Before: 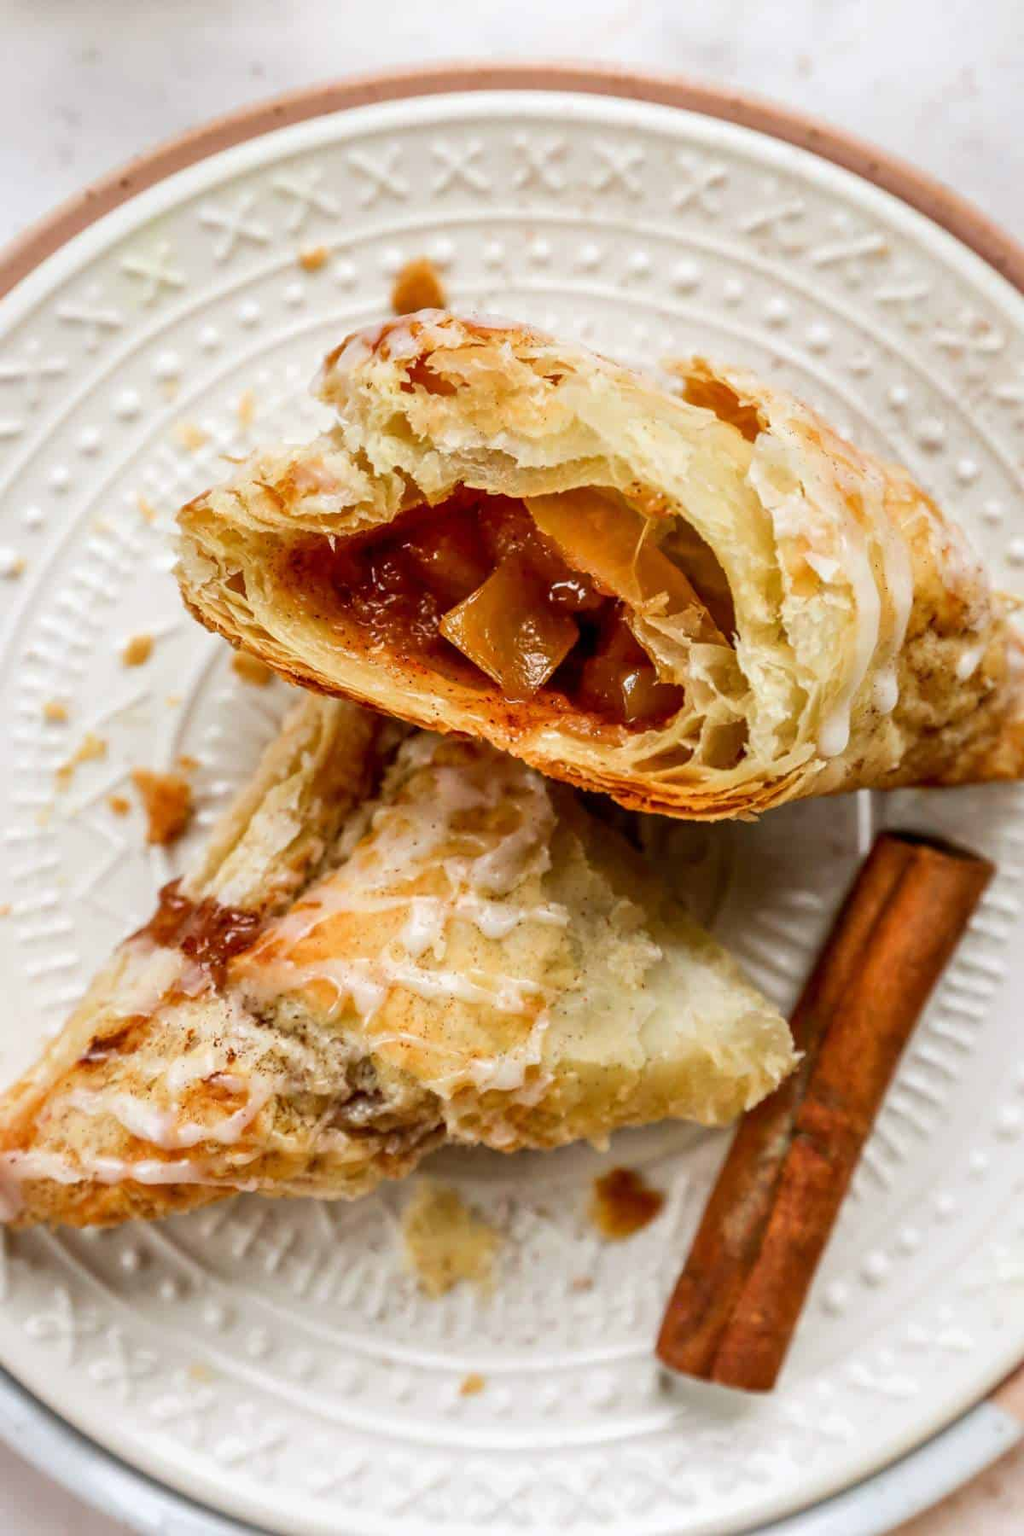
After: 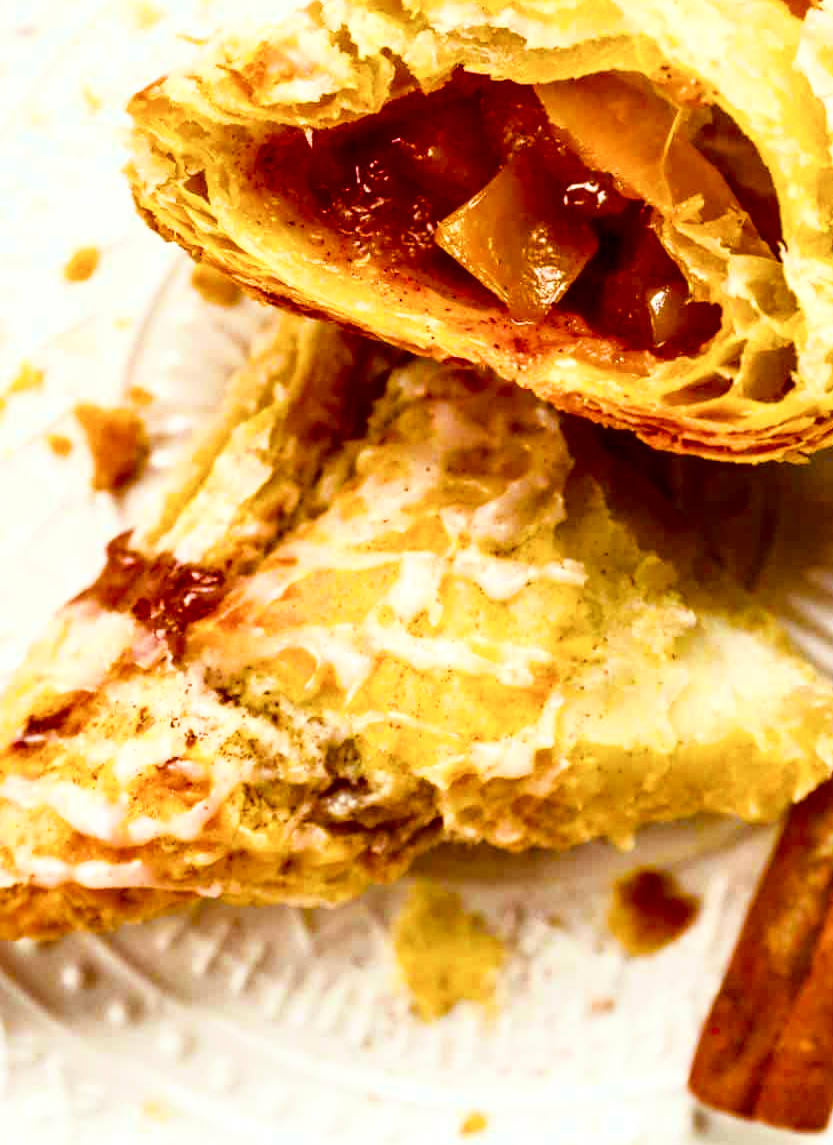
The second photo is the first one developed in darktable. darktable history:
color balance rgb: power › chroma 1.571%, power › hue 26.71°, linear chroma grading › global chroma 20.388%, perceptual saturation grading › global saturation 30.275%, contrast -9.818%
shadows and highlights: radius 333.13, shadows 55.17, highlights -99.31, compress 94.25%, shadows color adjustment 99.15%, highlights color adjustment 0.203%, soften with gaussian
exposure: black level correction -0.005, exposure 1 EV, compensate highlight preservation false
filmic rgb: black relative exposure -7.65 EV, white relative exposure 4.56 EV, hardness 3.61
tone curve: curves: ch0 [(0, 0) (0.003, 0.001) (0.011, 0.002) (0.025, 0.002) (0.044, 0.006) (0.069, 0.01) (0.1, 0.017) (0.136, 0.023) (0.177, 0.038) (0.224, 0.066) (0.277, 0.118) (0.335, 0.185) (0.399, 0.264) (0.468, 0.365) (0.543, 0.475) (0.623, 0.606) (0.709, 0.759) (0.801, 0.923) (0.898, 0.999) (1, 1)], color space Lab, independent channels, preserve colors none
crop: left 6.736%, top 27.745%, right 23.836%, bottom 8.607%
